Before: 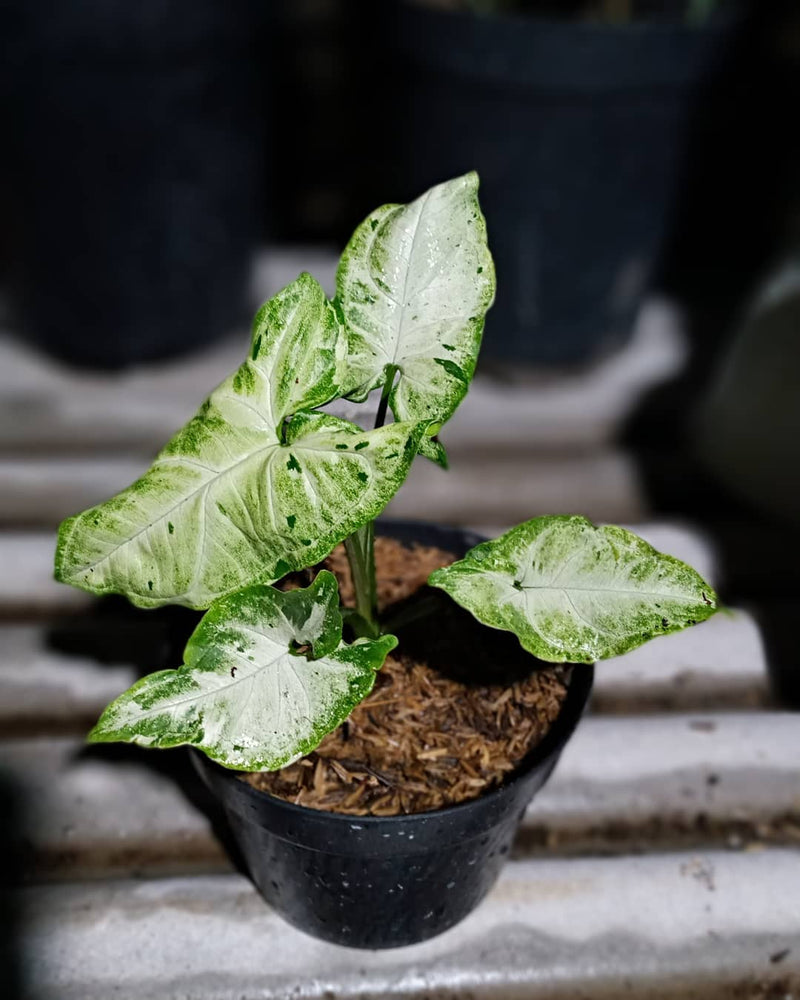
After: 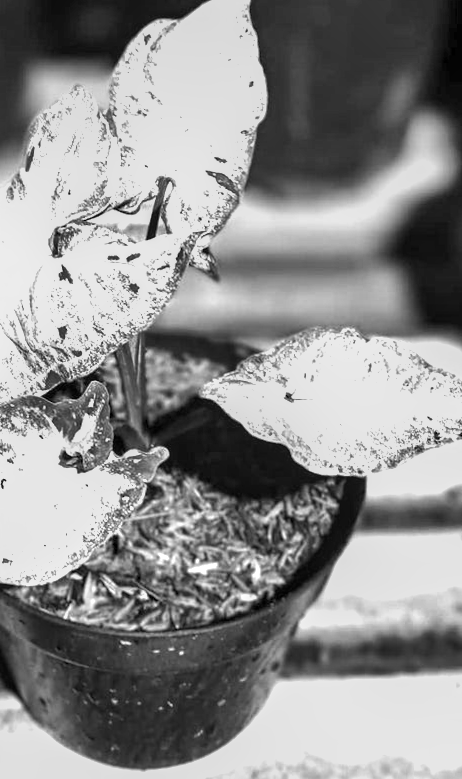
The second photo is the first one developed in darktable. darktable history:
shadows and highlights: low approximation 0.01, soften with gaussian
exposure: black level correction 0, exposure 1.7 EV, compensate exposure bias true, compensate highlight preservation false
rotate and perspective: rotation 0.226°, lens shift (vertical) -0.042, crop left 0.023, crop right 0.982, crop top 0.006, crop bottom 0.994
crop and rotate: left 28.256%, top 17.734%, right 12.656%, bottom 3.573%
monochrome: a 26.22, b 42.67, size 0.8
contrast brightness saturation: saturation -0.05
local contrast: on, module defaults
